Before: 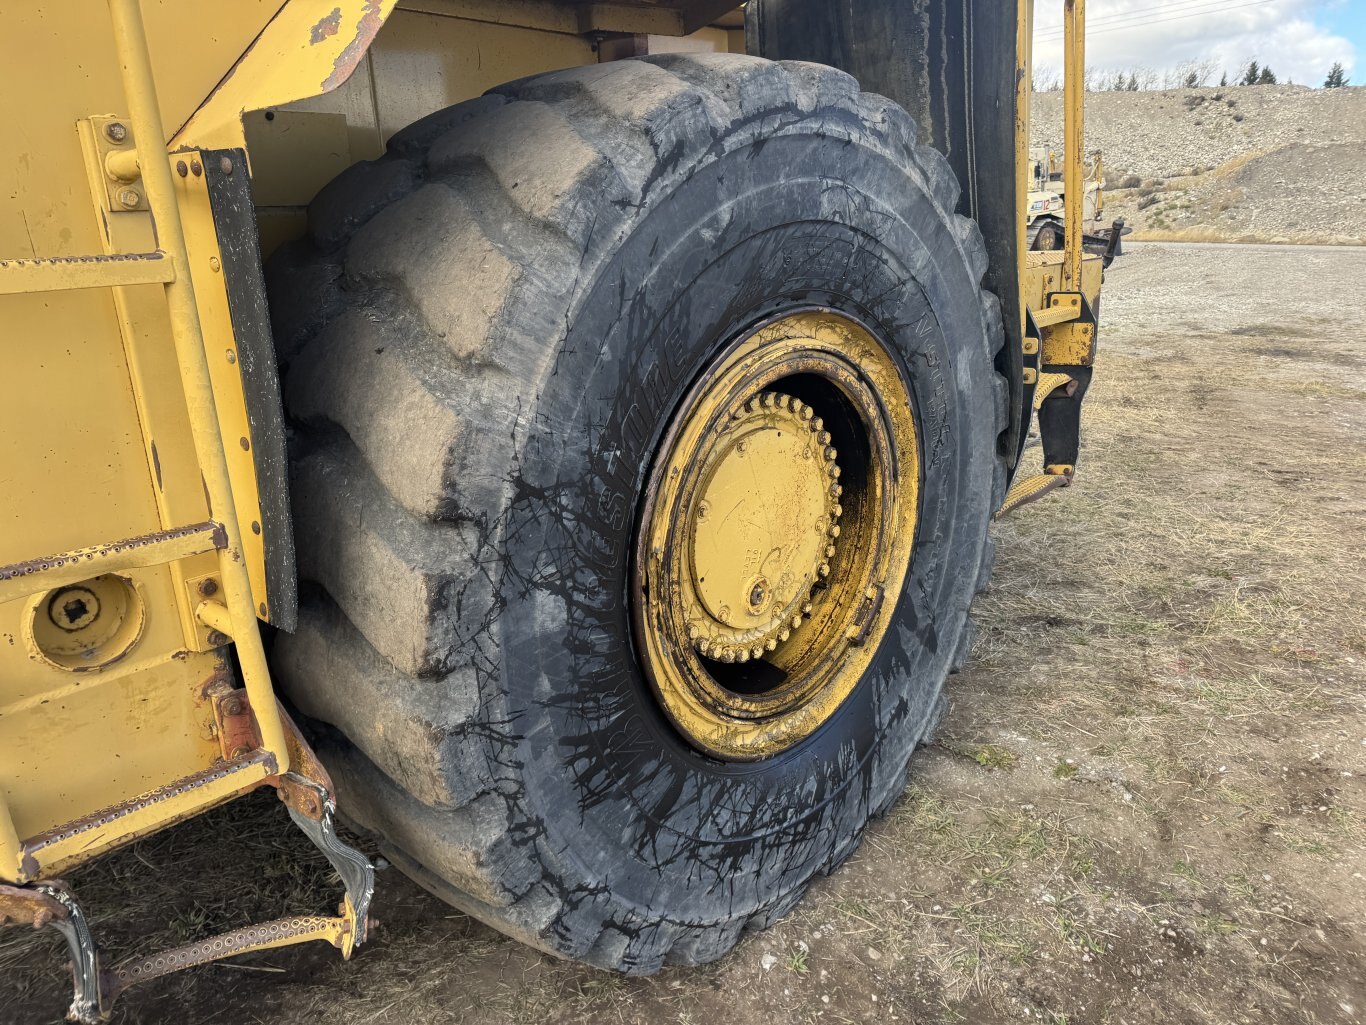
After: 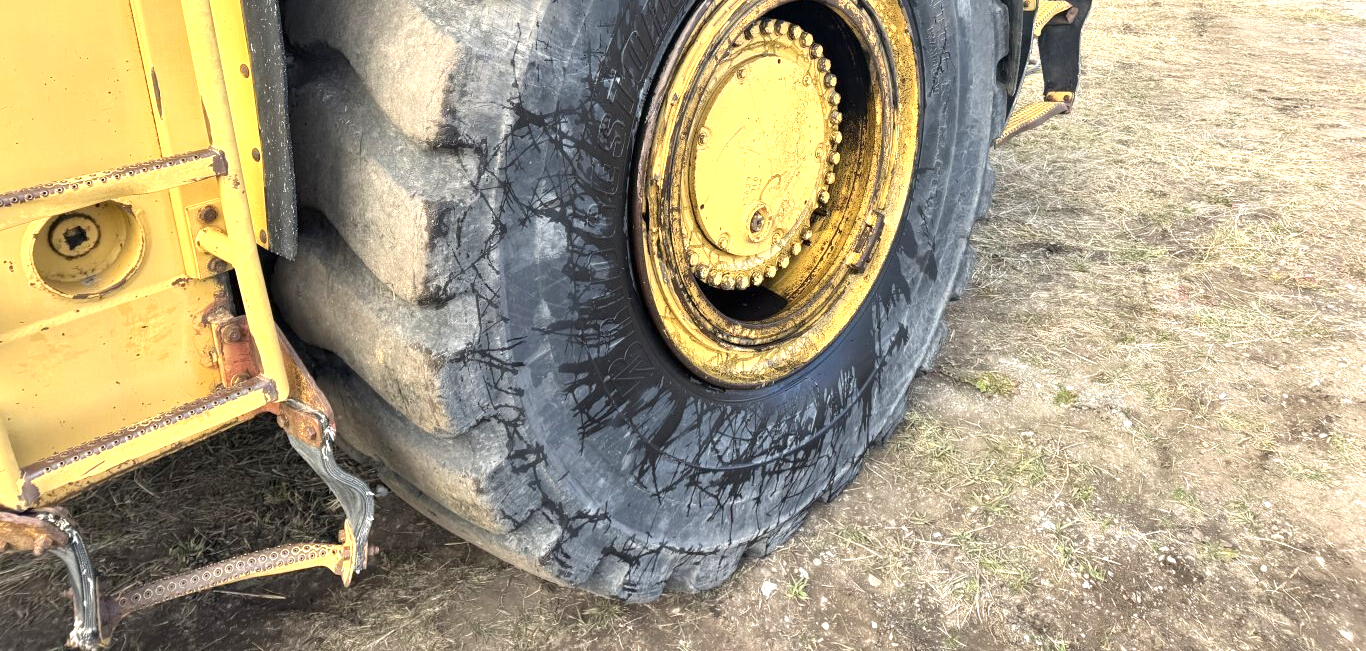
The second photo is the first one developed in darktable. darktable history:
exposure: exposure 0.943 EV, compensate highlight preservation false
crop and rotate: top 36.435%
